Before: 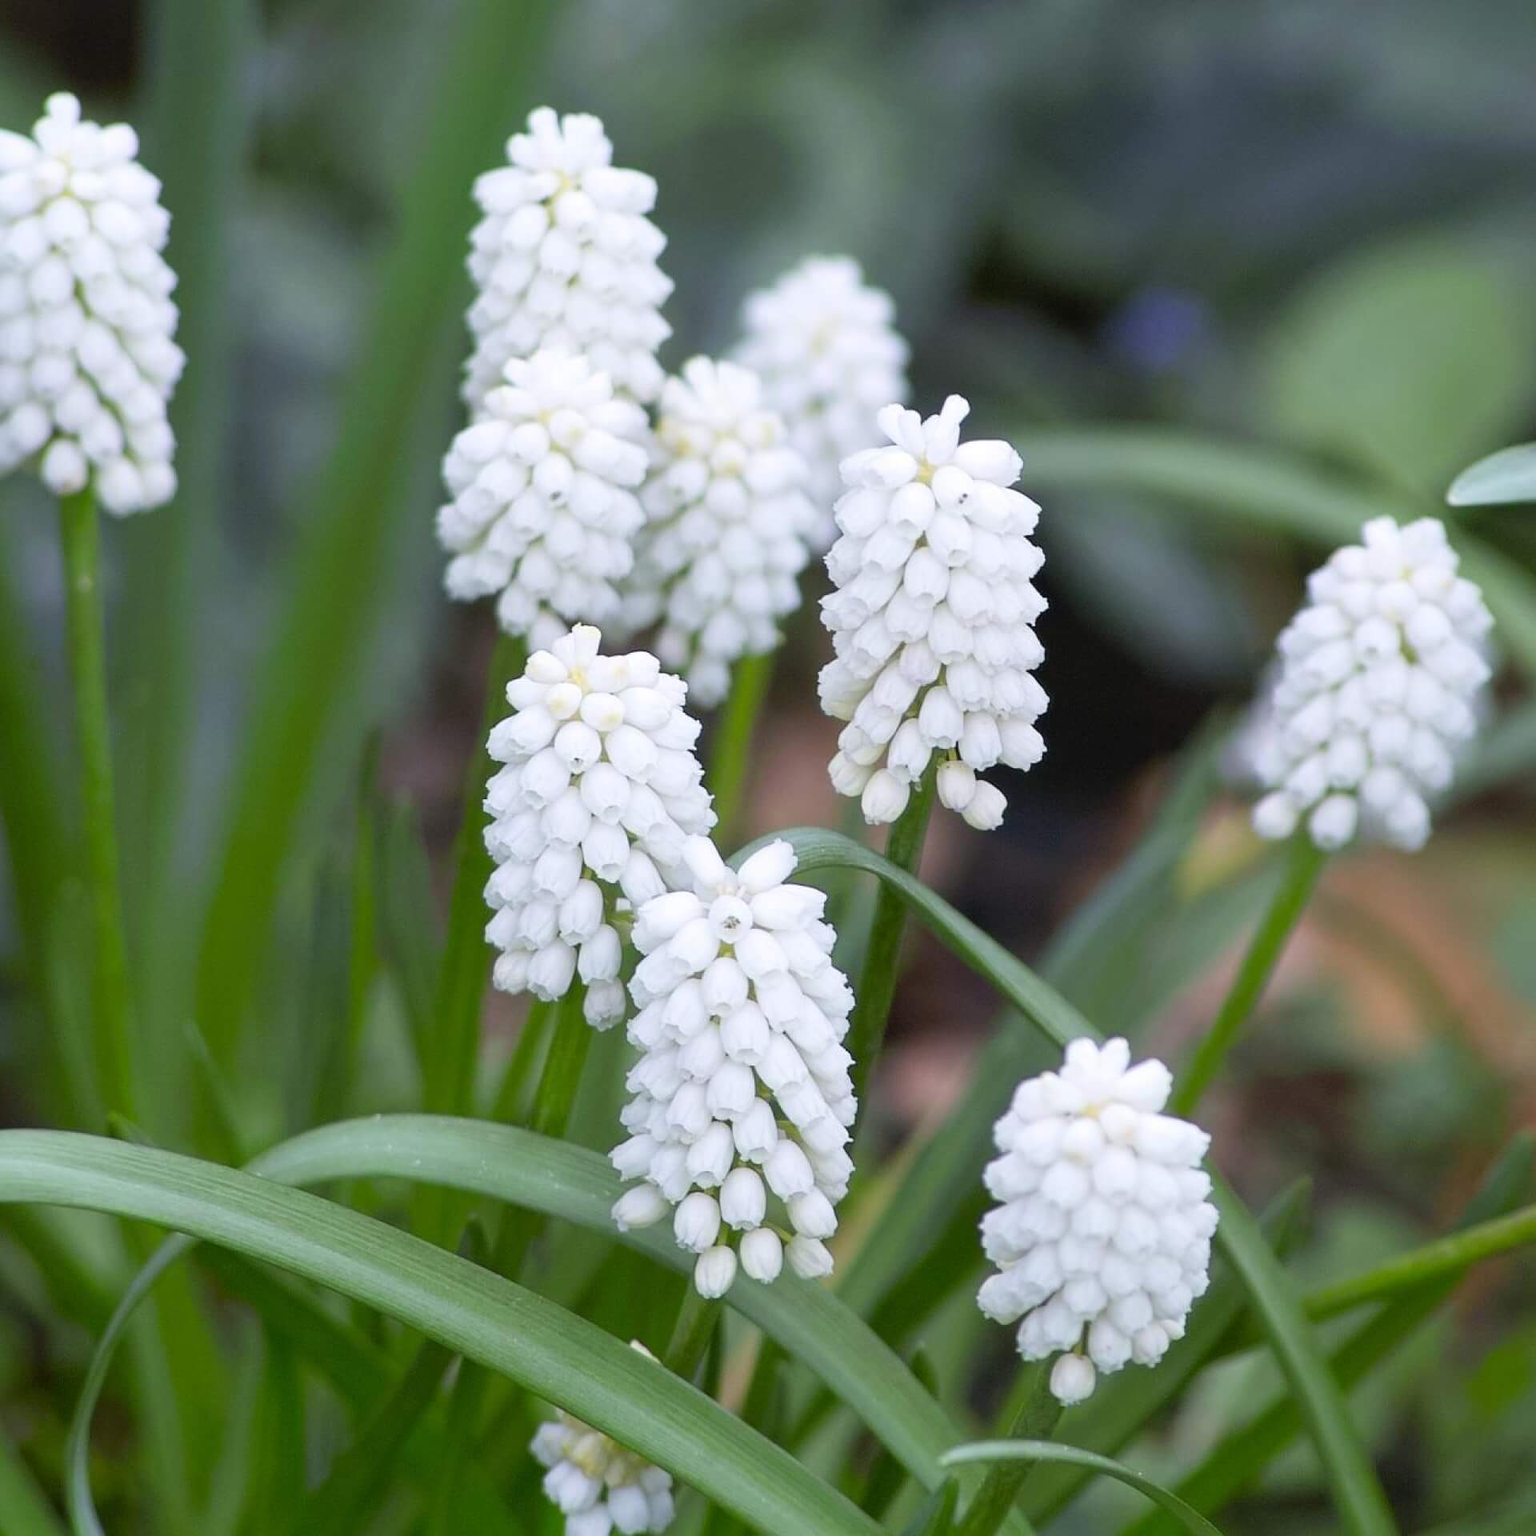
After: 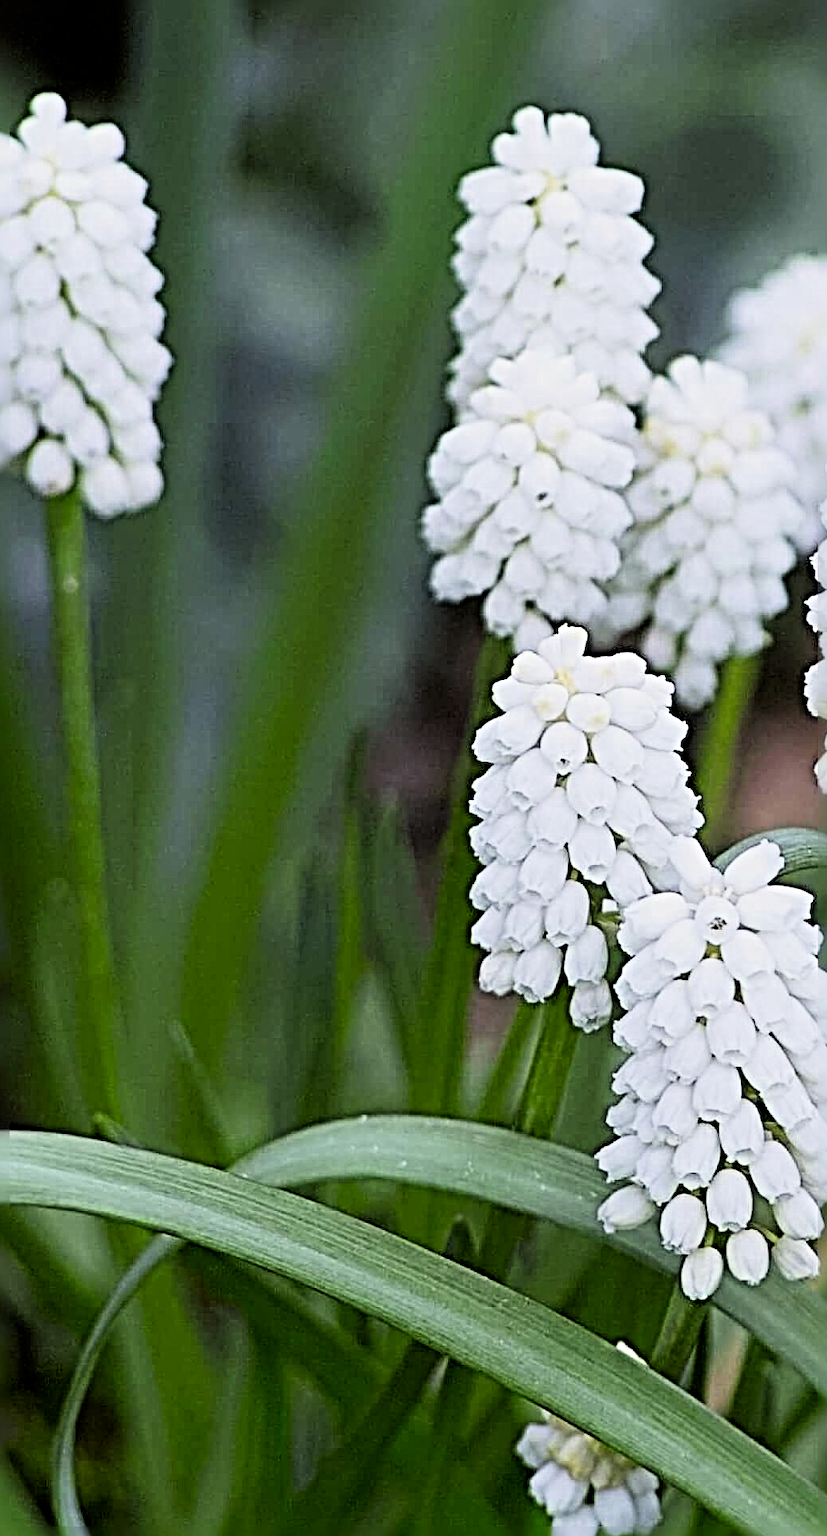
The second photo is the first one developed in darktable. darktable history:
crop: left 0.989%, right 45.184%, bottom 0.084%
filmic rgb: middle gray luminance 9.75%, black relative exposure -8.64 EV, white relative exposure 3.32 EV, threshold 3.05 EV, target black luminance 0%, hardness 5.2, latitude 44.66%, contrast 1.308, highlights saturation mix 6.01%, shadows ↔ highlights balance 24.67%, enable highlight reconstruction true
contrast brightness saturation: contrast 0.03, brightness -0.033
sharpen: radius 6.259, amount 1.812, threshold 0.175
